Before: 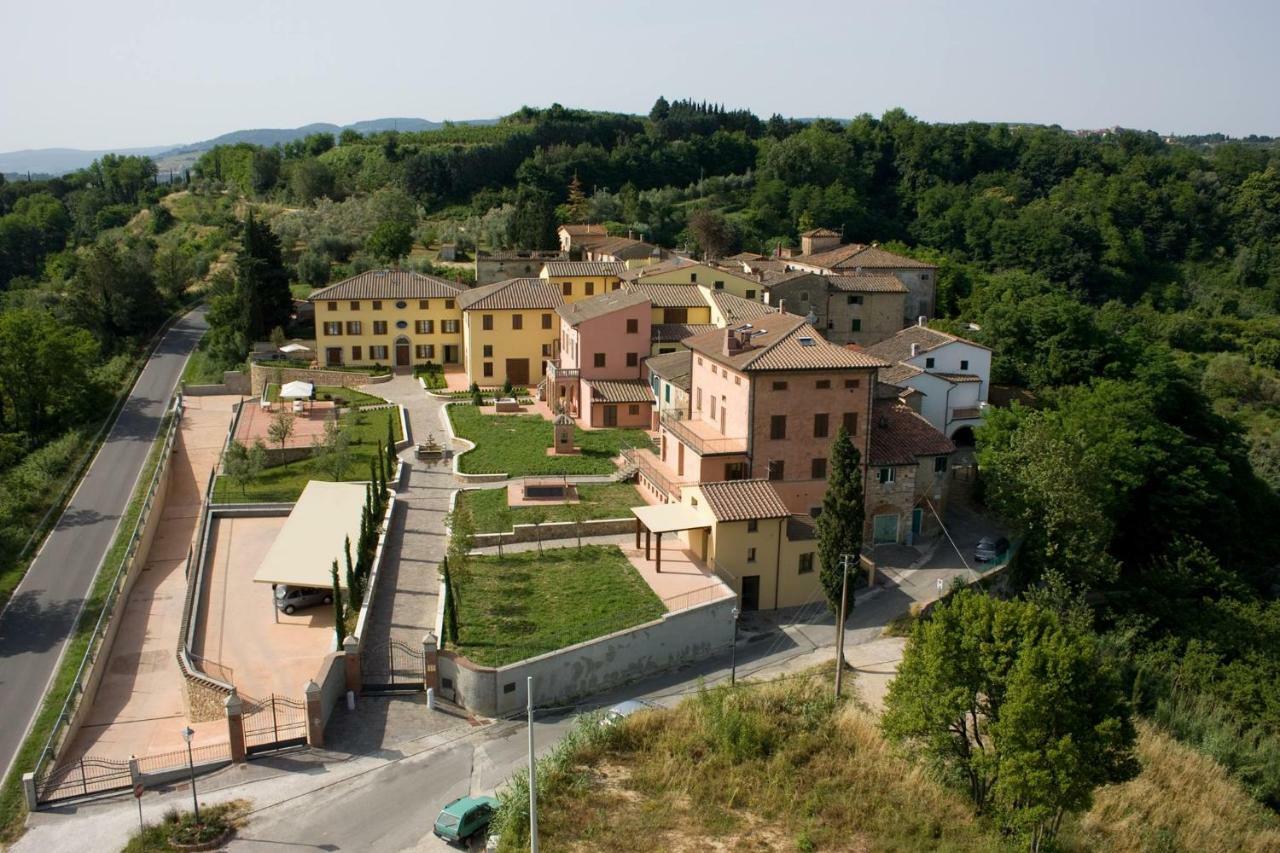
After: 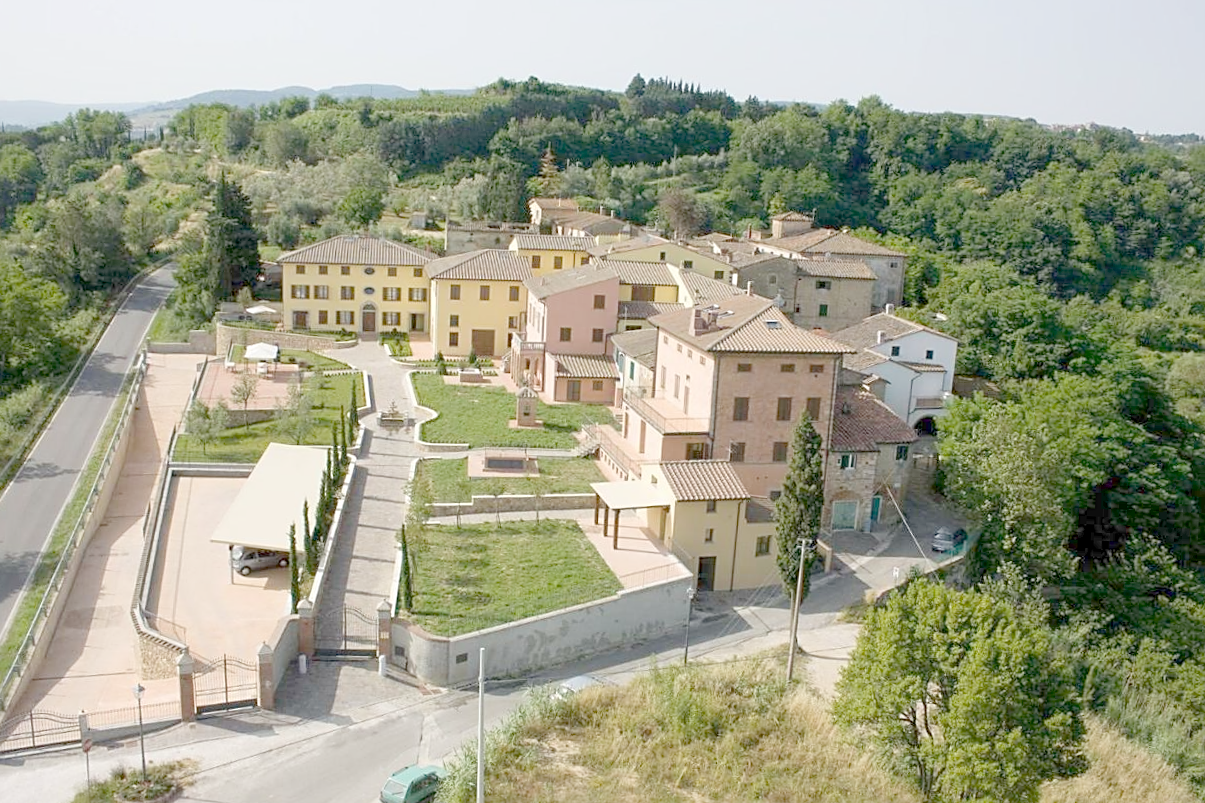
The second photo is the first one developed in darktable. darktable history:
sharpen: on, module defaults
crop and rotate: angle -2.38°
